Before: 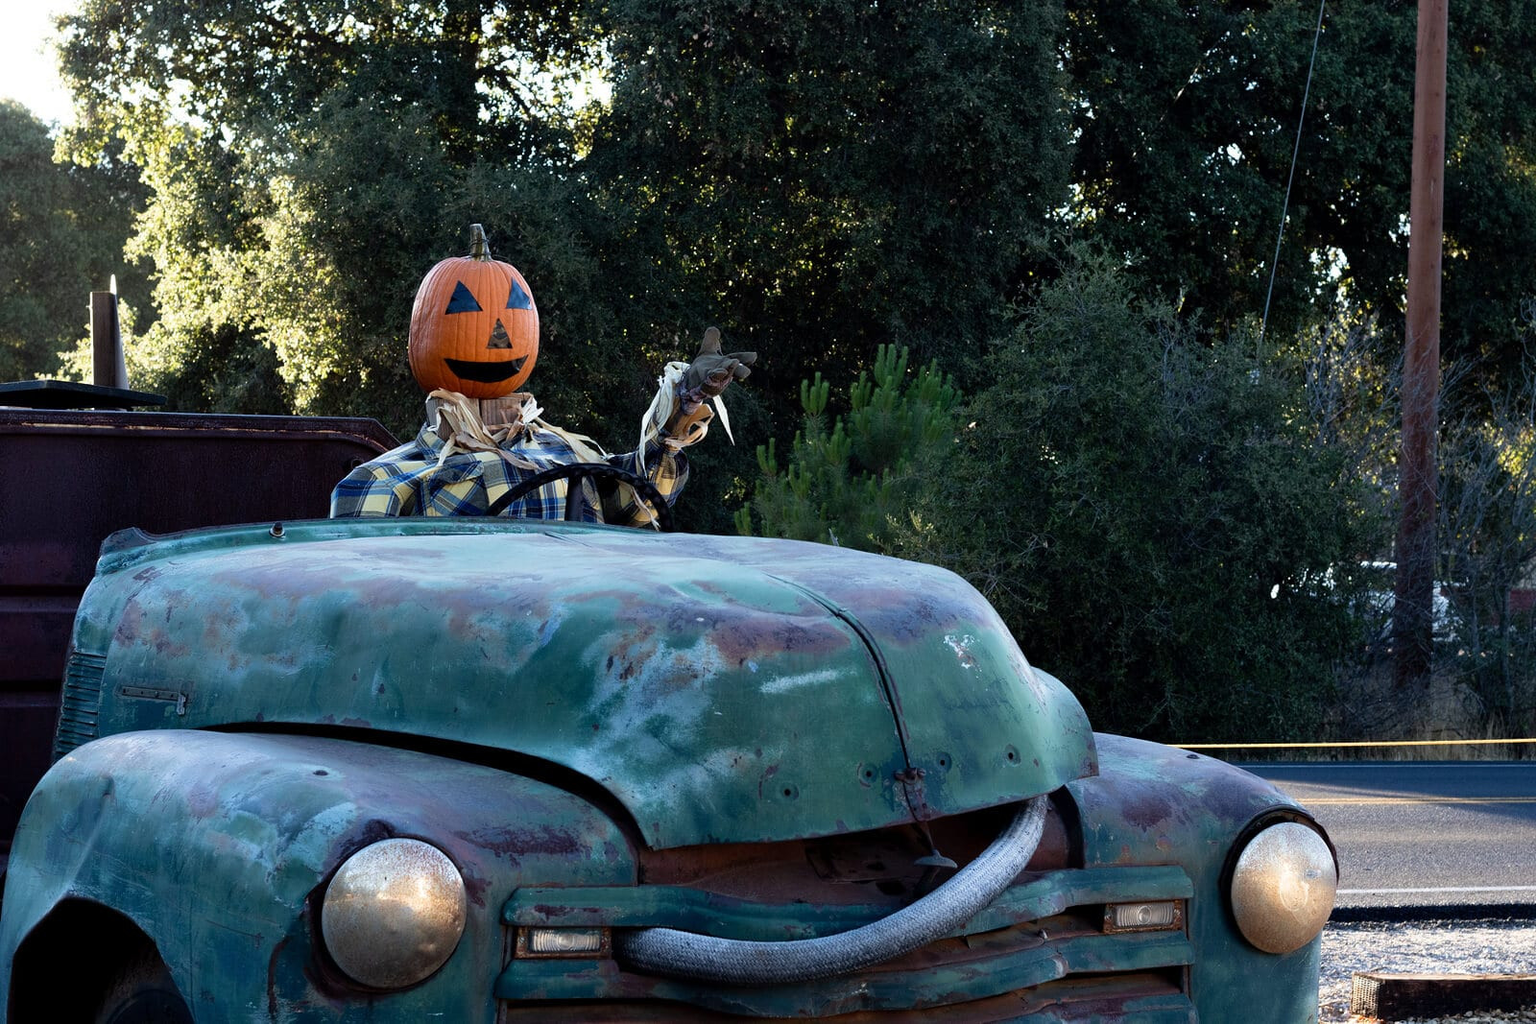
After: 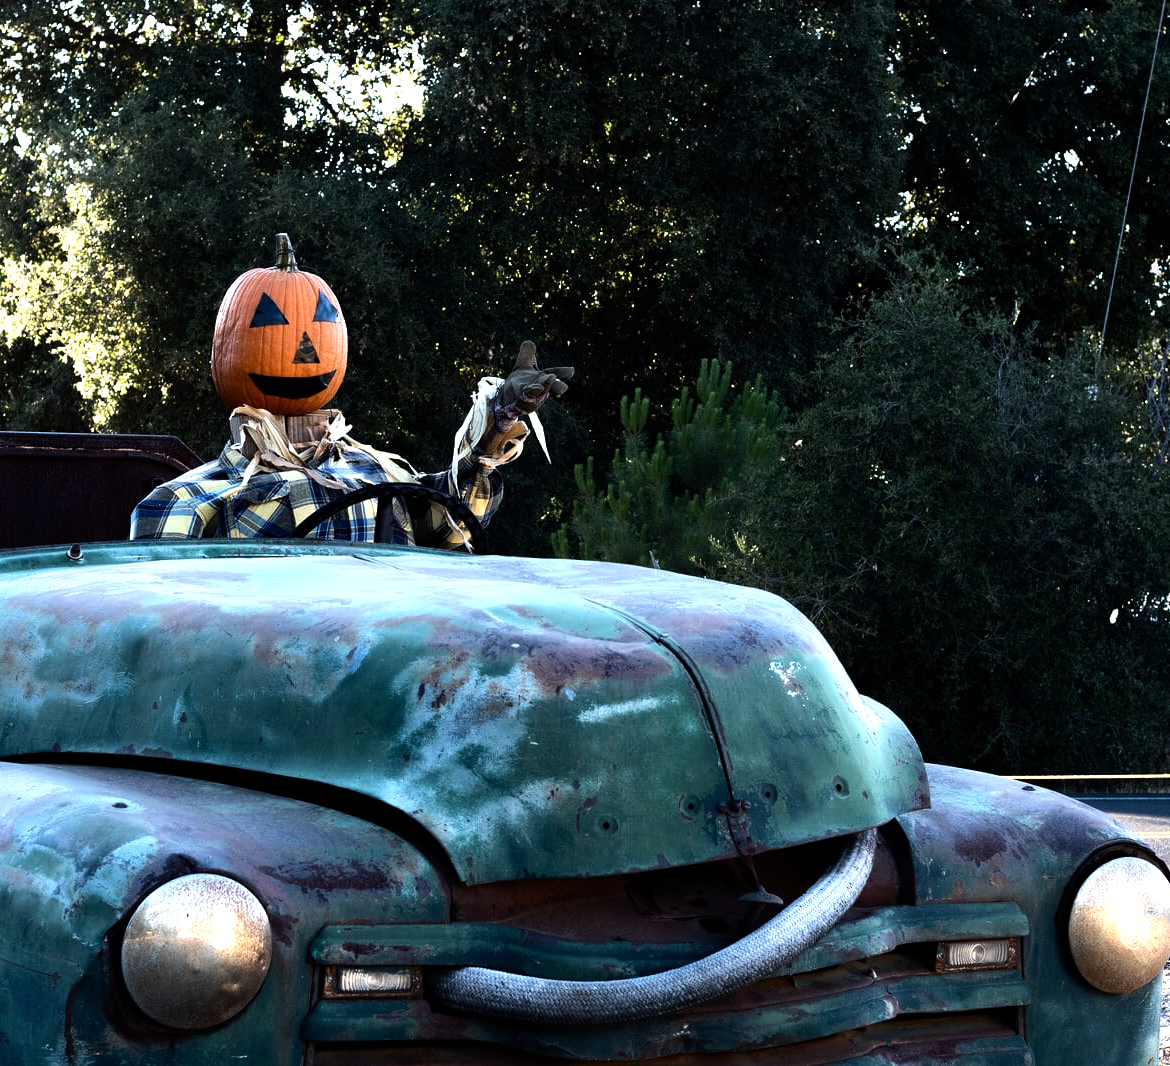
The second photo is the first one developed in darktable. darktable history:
crop: left 13.382%, right 13.466%
tone equalizer: -8 EV -1.06 EV, -7 EV -0.972 EV, -6 EV -0.87 EV, -5 EV -0.554 EV, -3 EV 0.579 EV, -2 EV 0.838 EV, -1 EV 0.997 EV, +0 EV 1.06 EV, edges refinement/feathering 500, mask exposure compensation -1.57 EV, preserve details no
